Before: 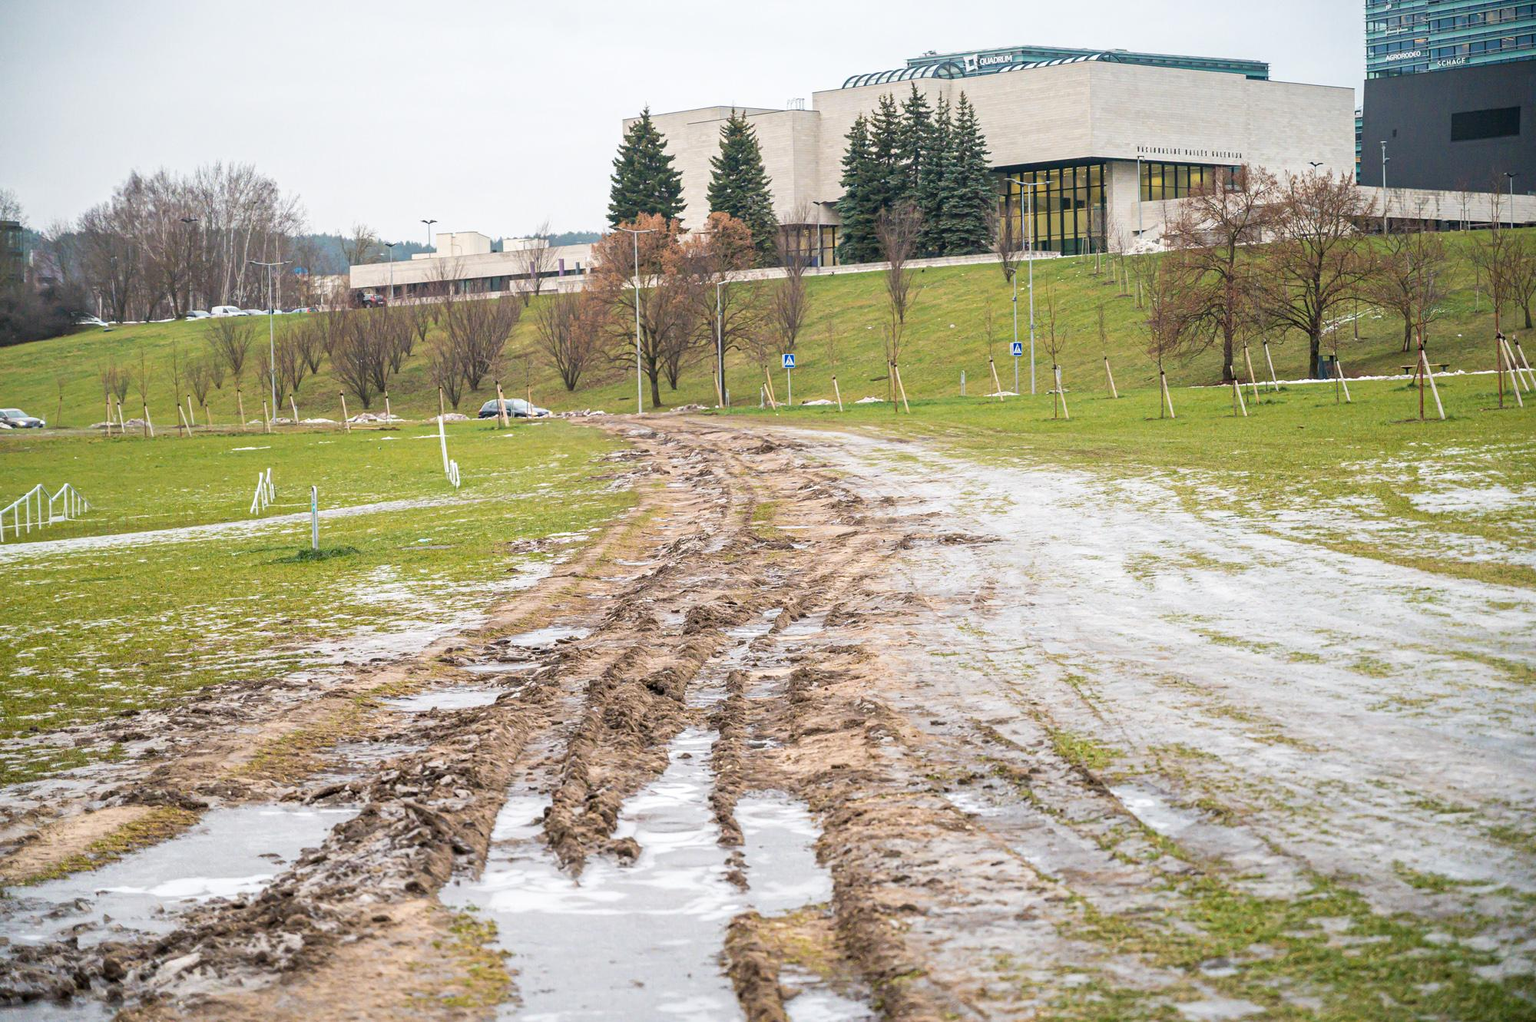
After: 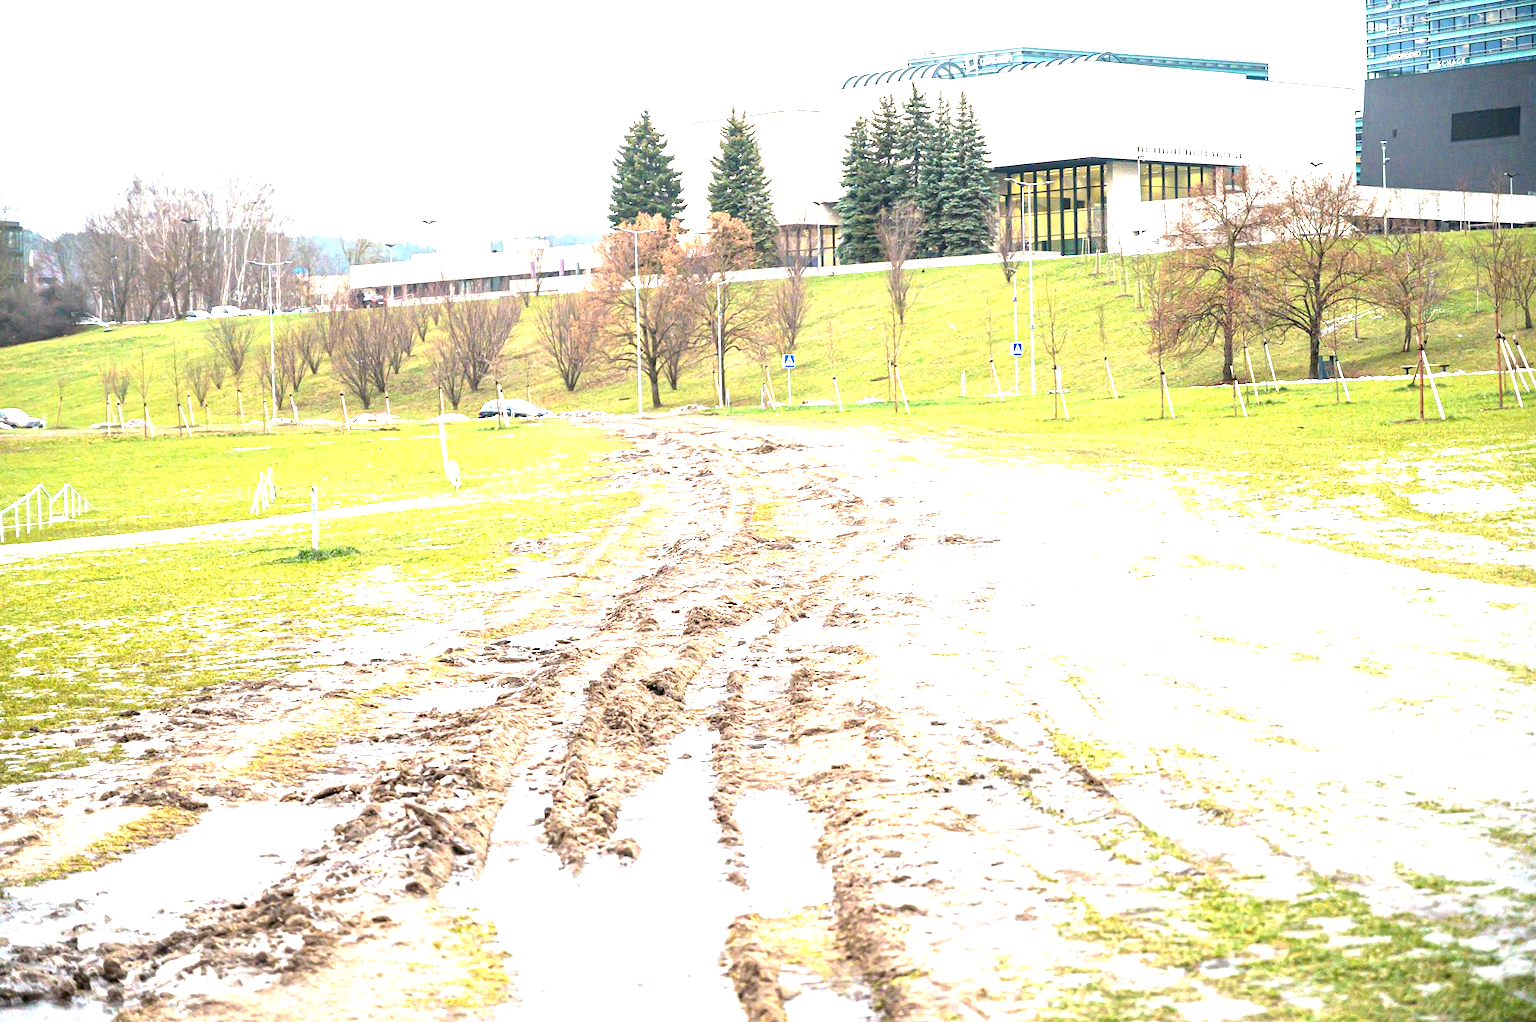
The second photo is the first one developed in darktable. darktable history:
exposure: black level correction 0, exposure 1.605 EV, compensate highlight preservation false
